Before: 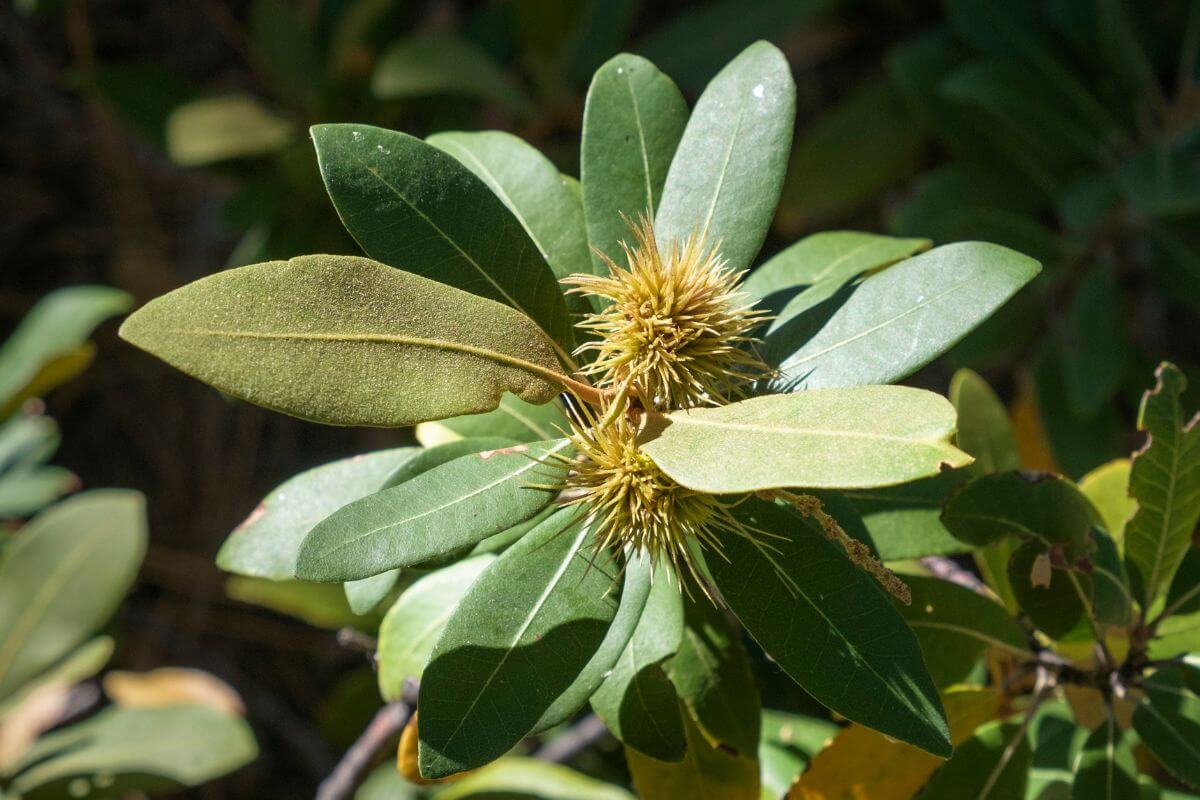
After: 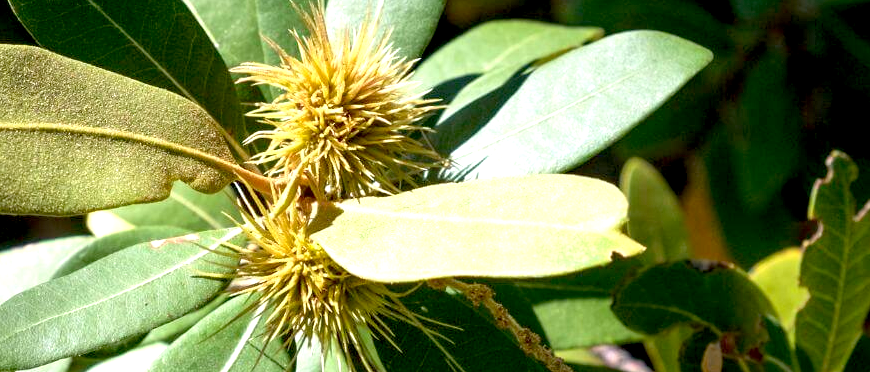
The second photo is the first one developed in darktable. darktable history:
crop and rotate: left 27.484%, top 26.607%, bottom 26.779%
exposure: black level correction 0.011, exposure 0.695 EV, compensate highlight preservation false
